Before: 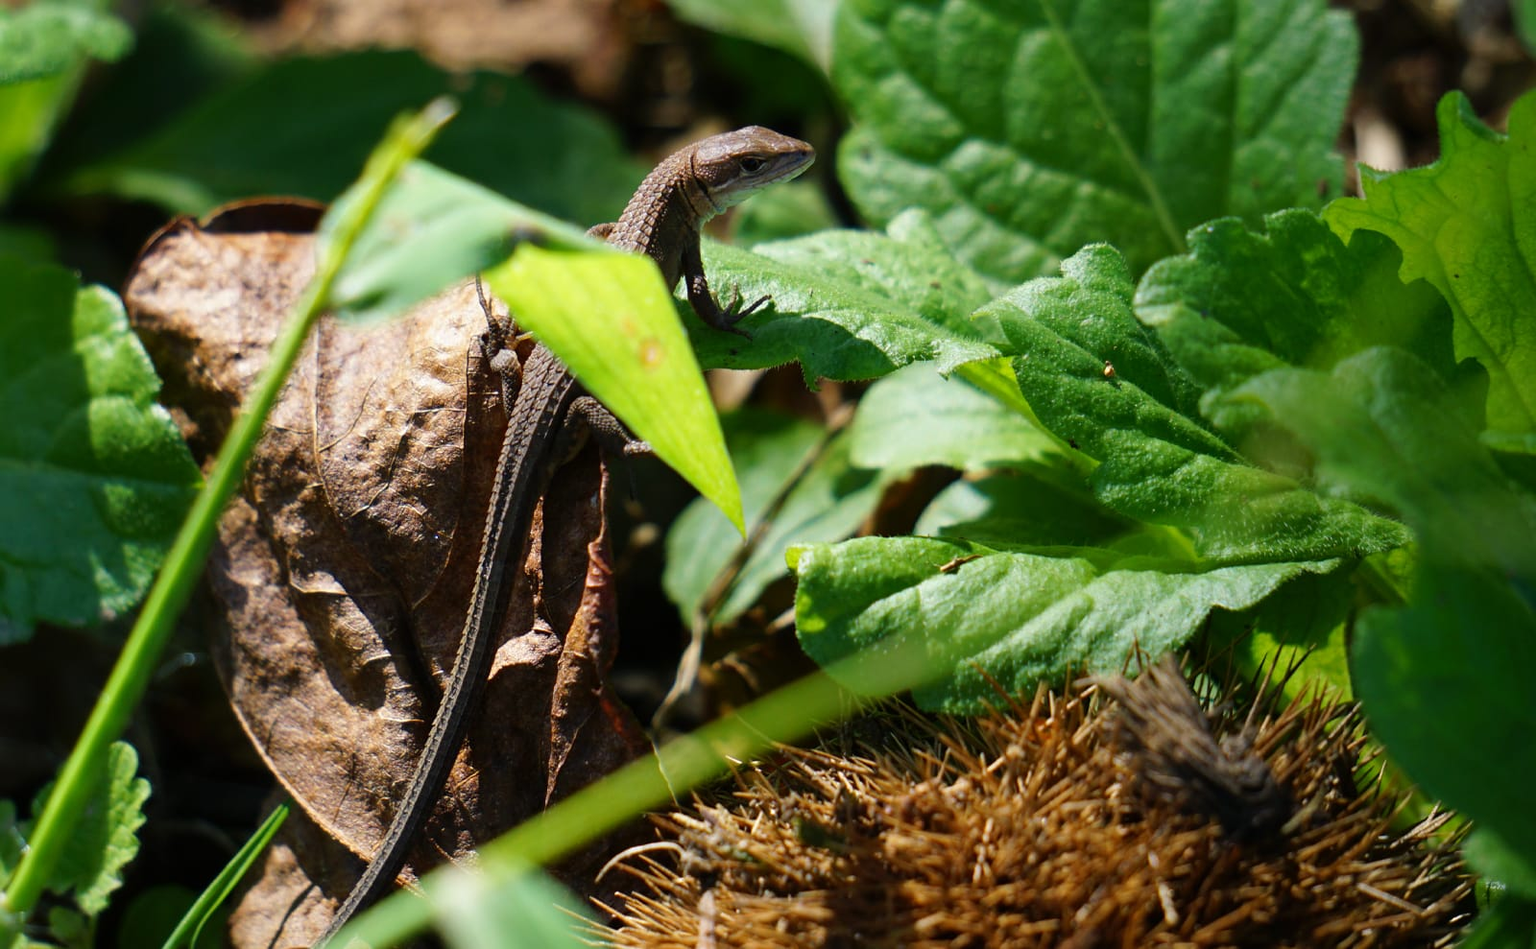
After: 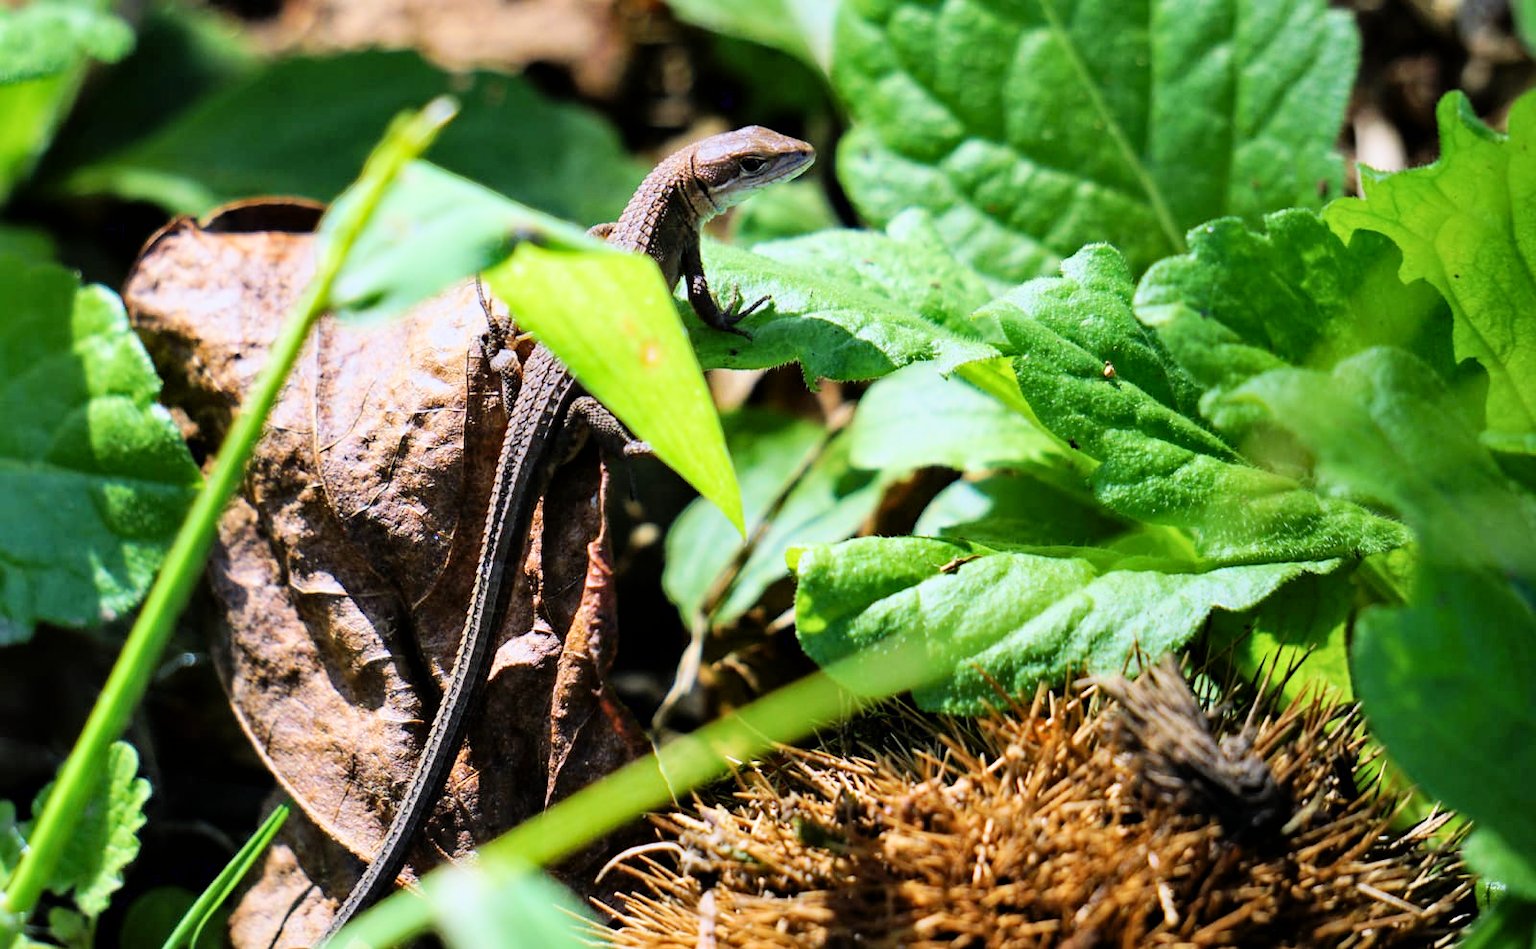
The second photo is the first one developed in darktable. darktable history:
white balance: red 0.967, blue 1.119, emerald 0.756
tone equalizer: -8 EV 0.06 EV, smoothing diameter 25%, edges refinement/feathering 10, preserve details guided filter
exposure: black level correction 0, exposure 1.3 EV, compensate exposure bias true, compensate highlight preservation false
filmic rgb: black relative exposure -7.65 EV, white relative exposure 4.56 EV, hardness 3.61, color science v6 (2022)
contrast equalizer: y [[0.535, 0.543, 0.548, 0.548, 0.542, 0.532], [0.5 ×6], [0.5 ×6], [0 ×6], [0 ×6]]
